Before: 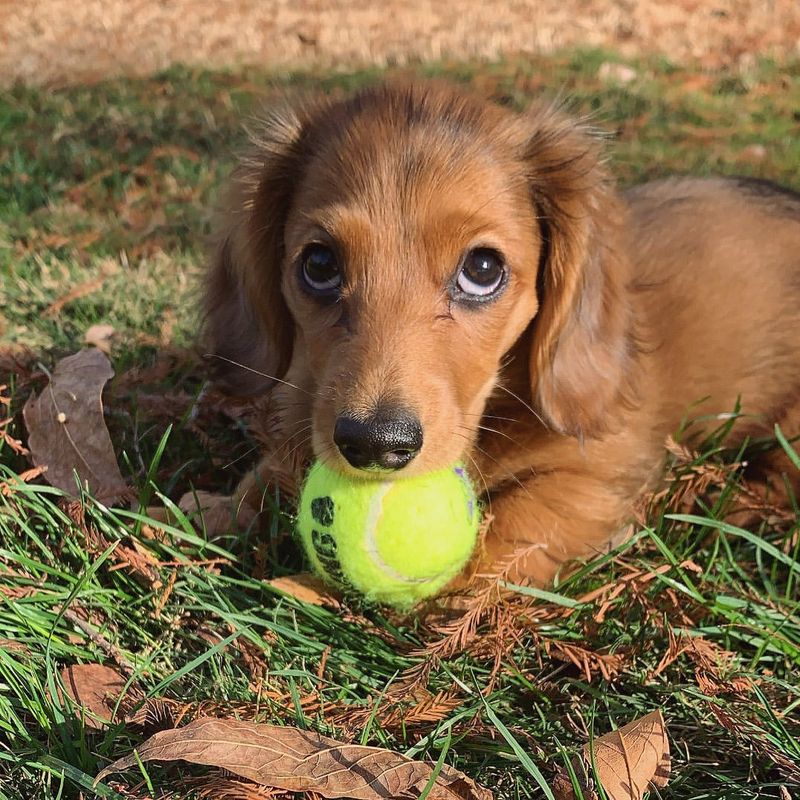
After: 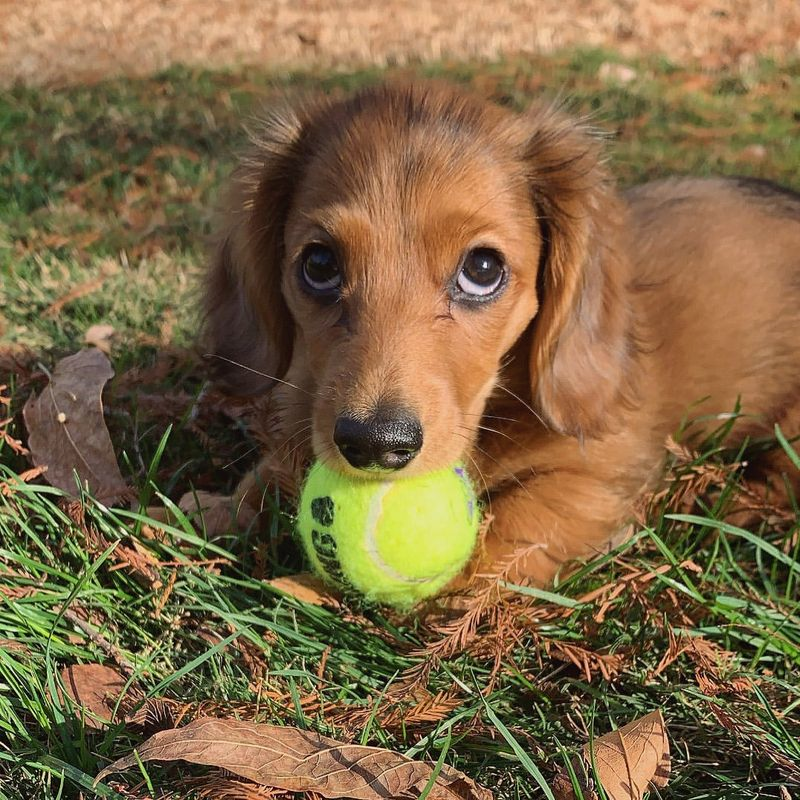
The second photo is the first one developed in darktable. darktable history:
exposure: exposure -0.069 EV, compensate exposure bias true, compensate highlight preservation false
